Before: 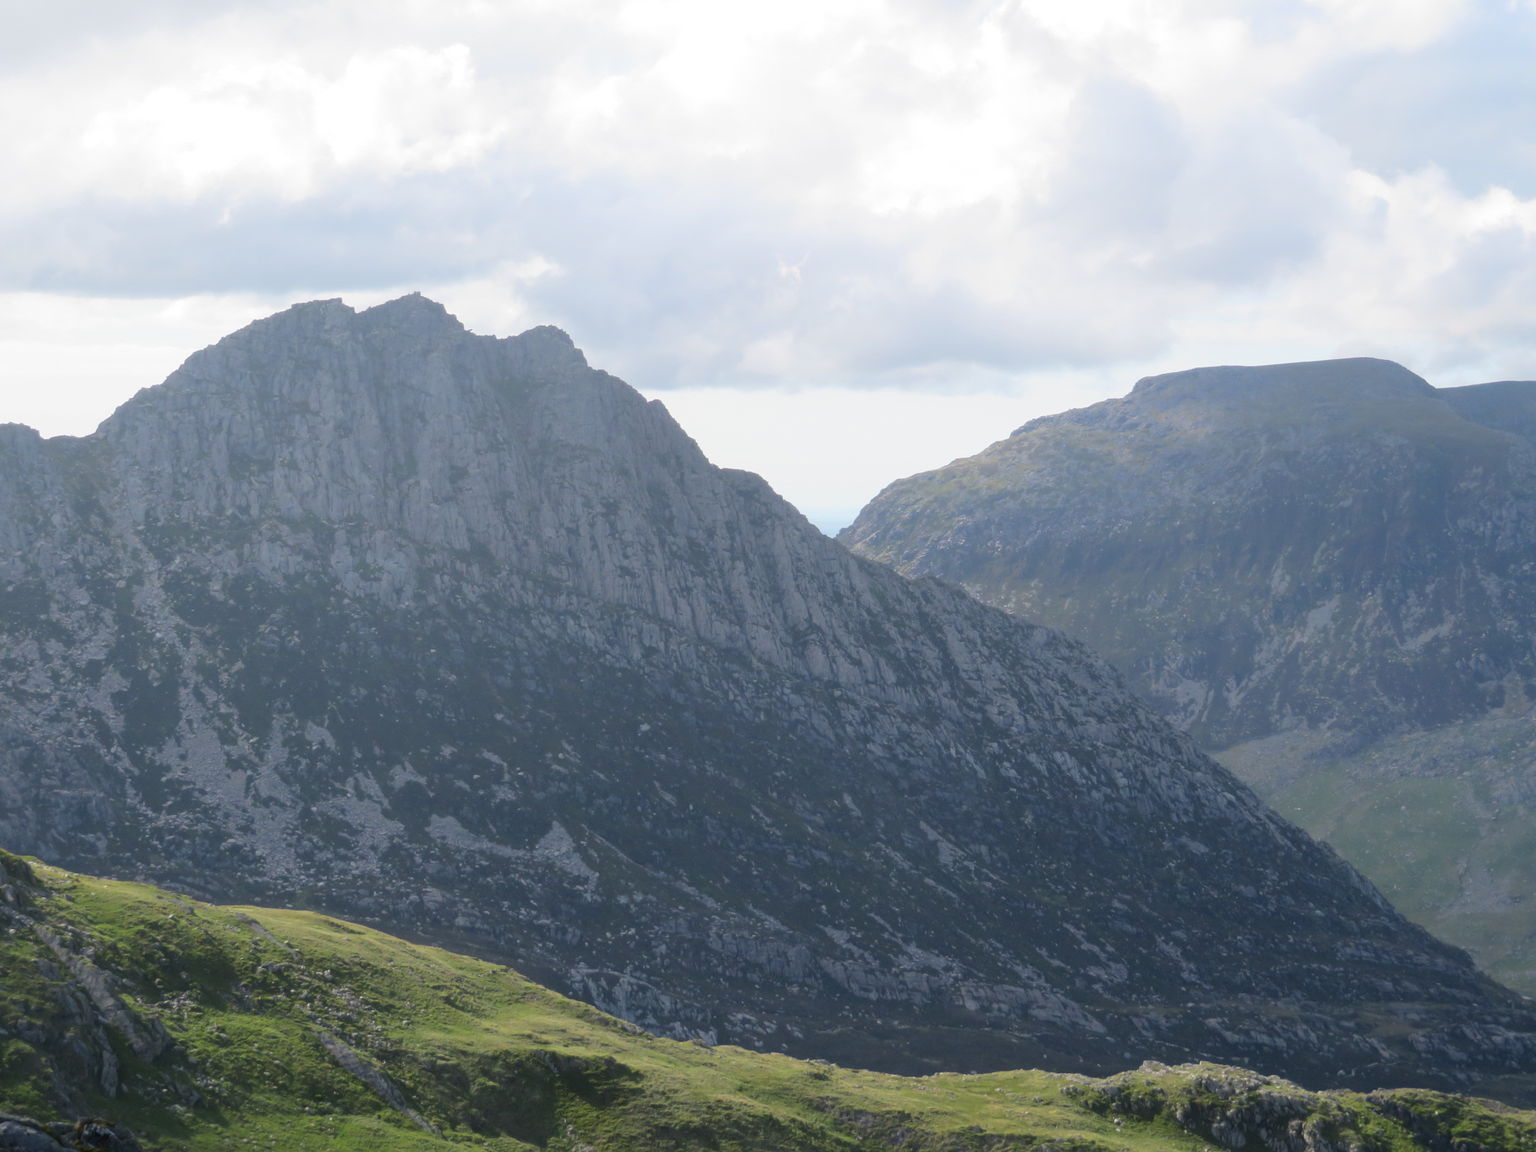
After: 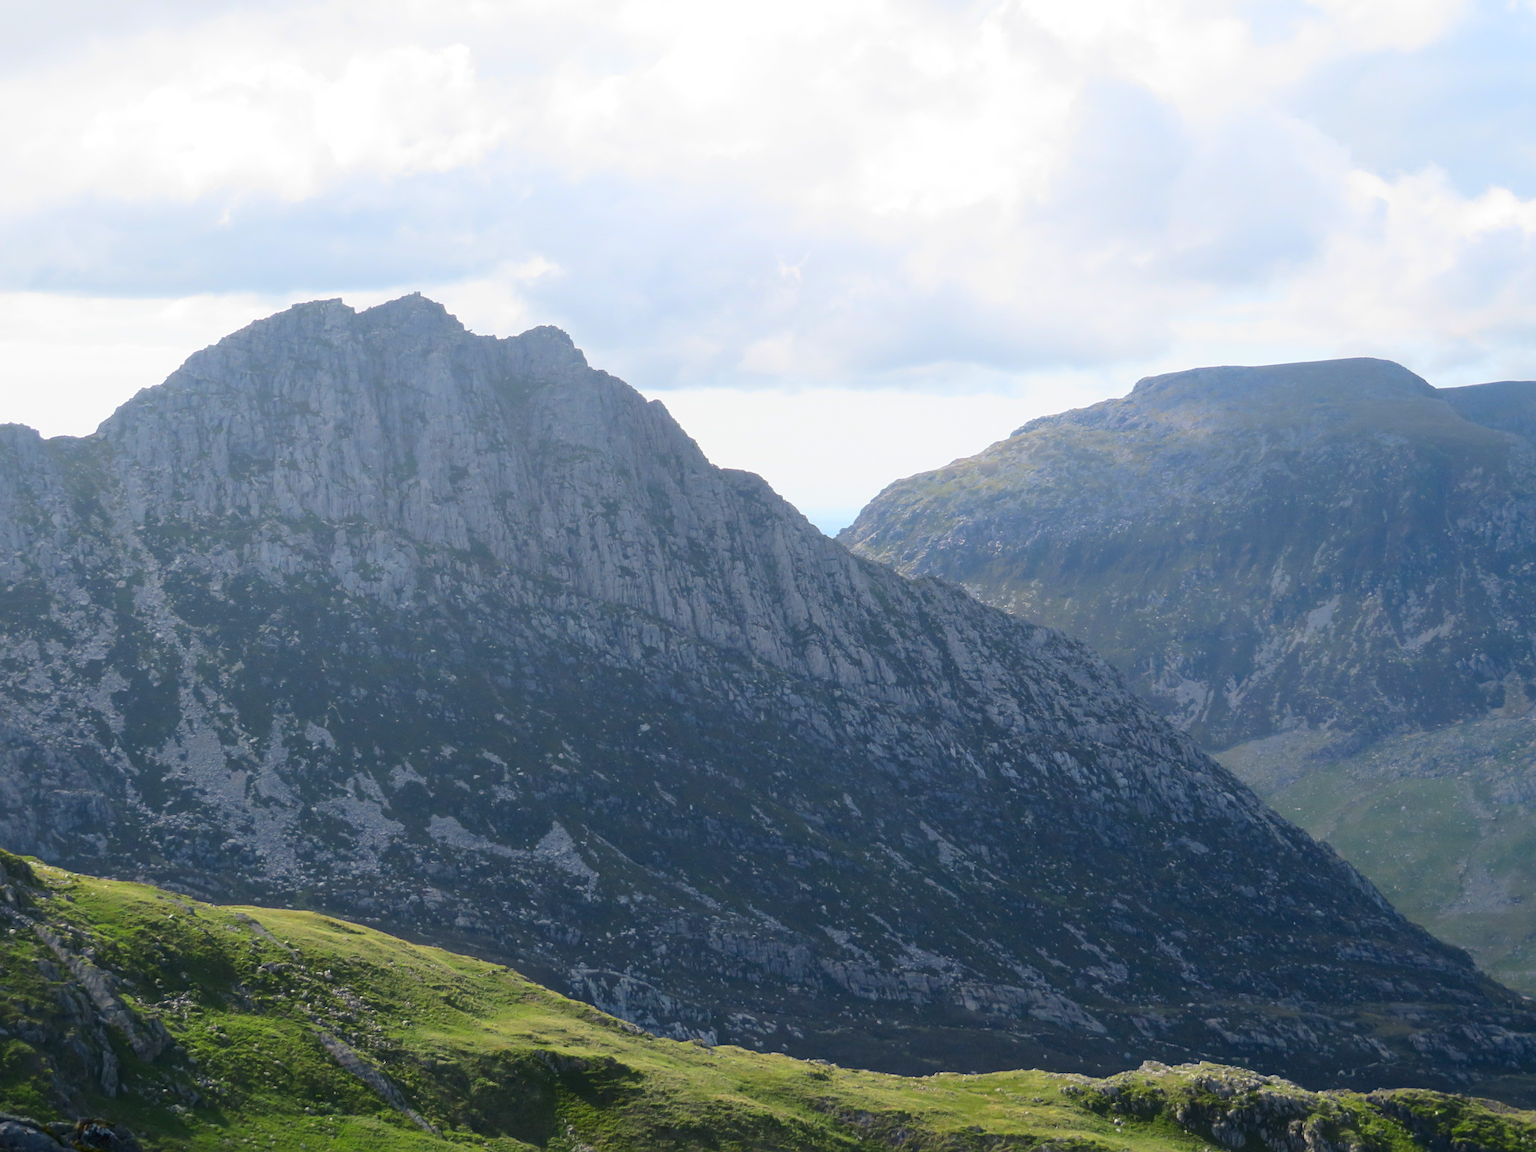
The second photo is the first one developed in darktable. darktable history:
contrast brightness saturation: contrast 0.158, saturation 0.33
sharpen: amount 0.212
